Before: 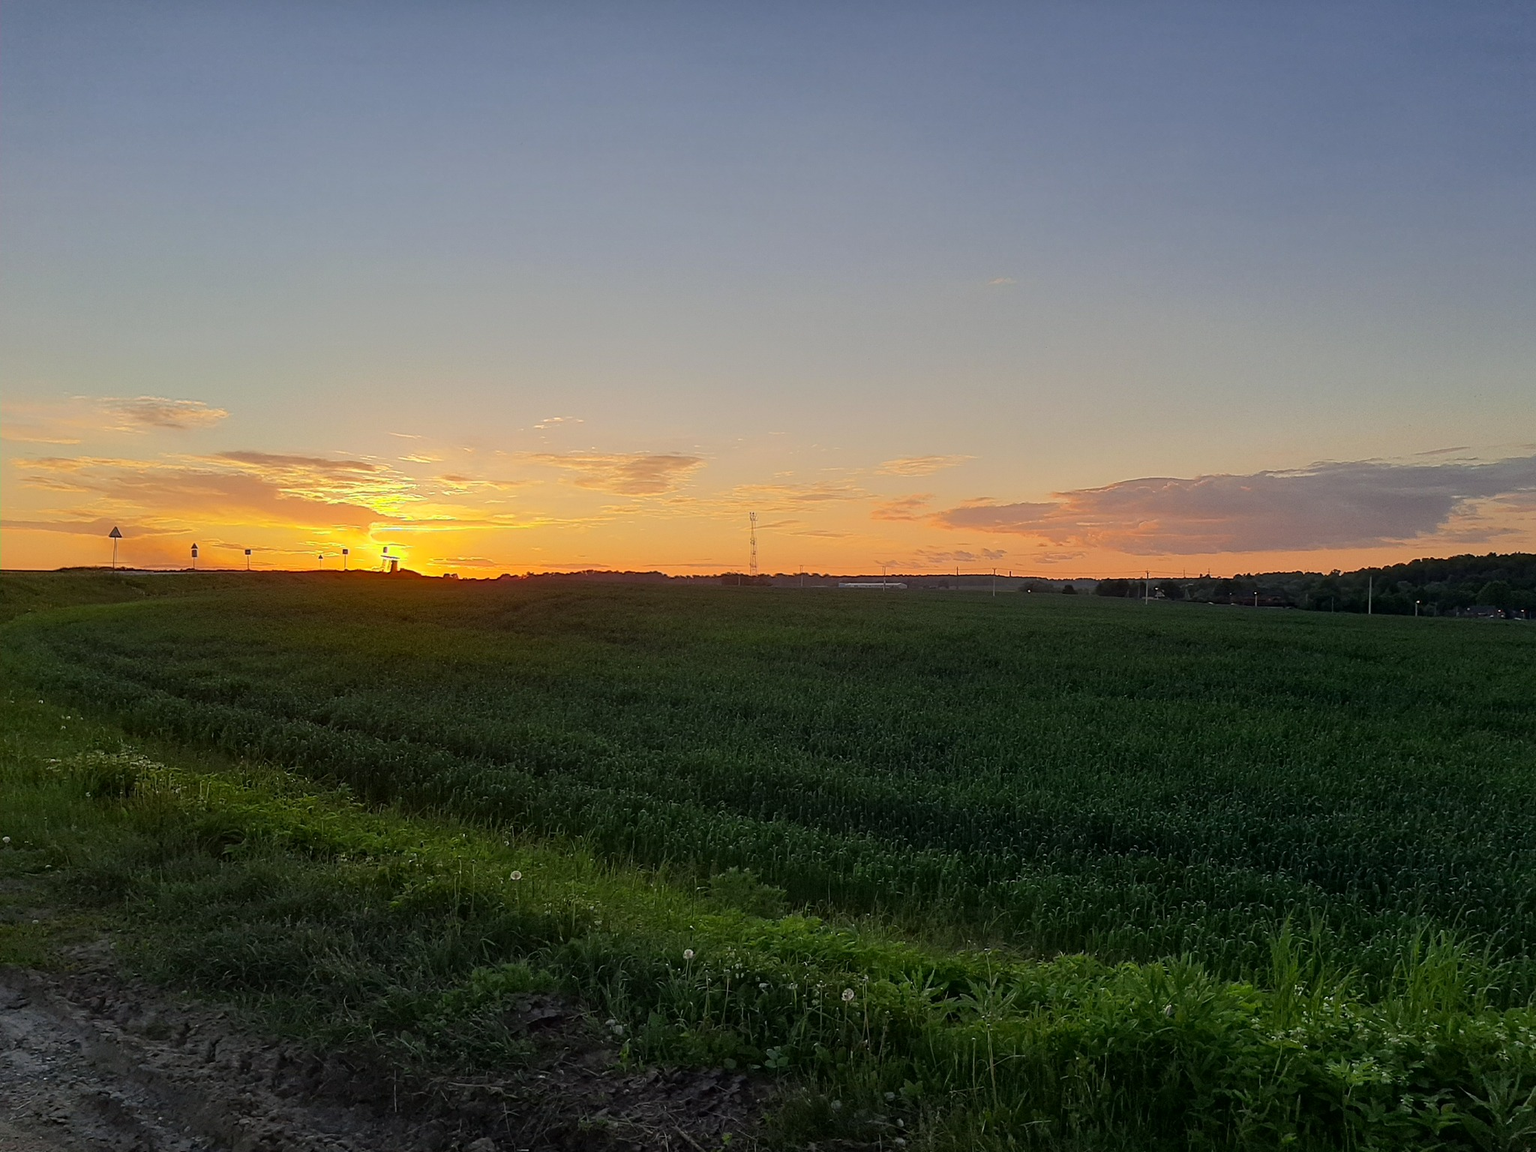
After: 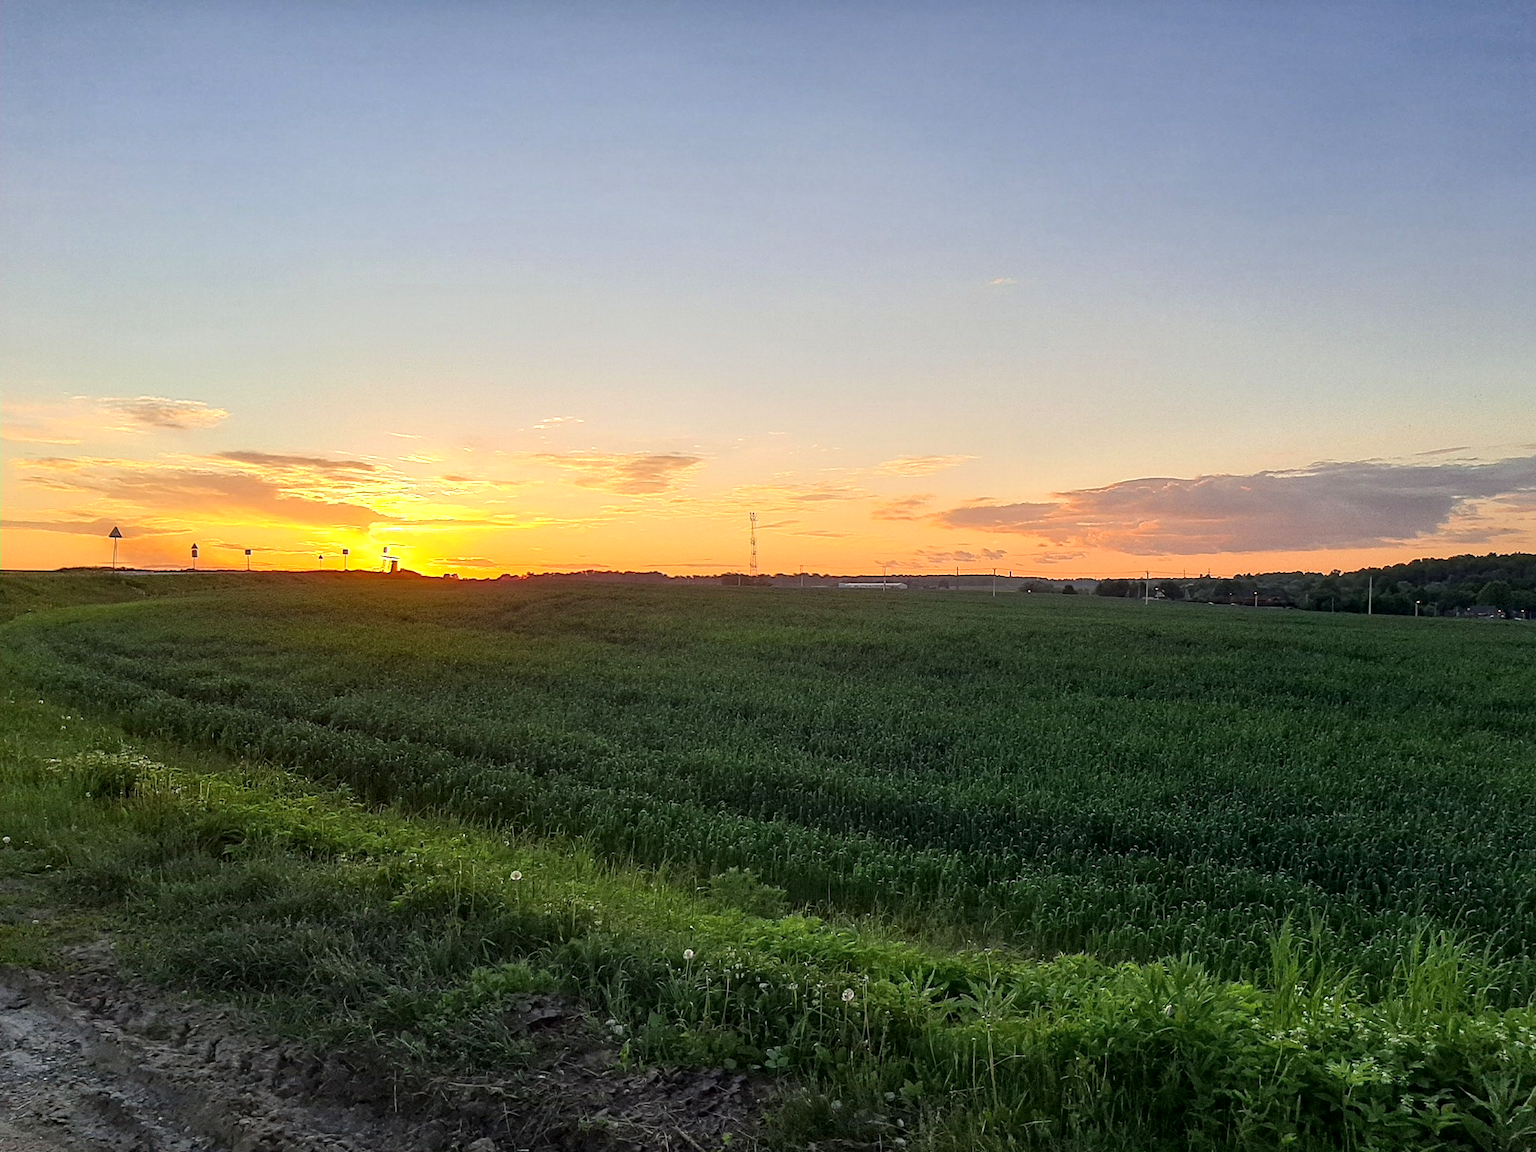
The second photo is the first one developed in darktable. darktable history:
local contrast: detail 130%
exposure: black level correction 0, exposure 0.703 EV, compensate highlight preservation false
